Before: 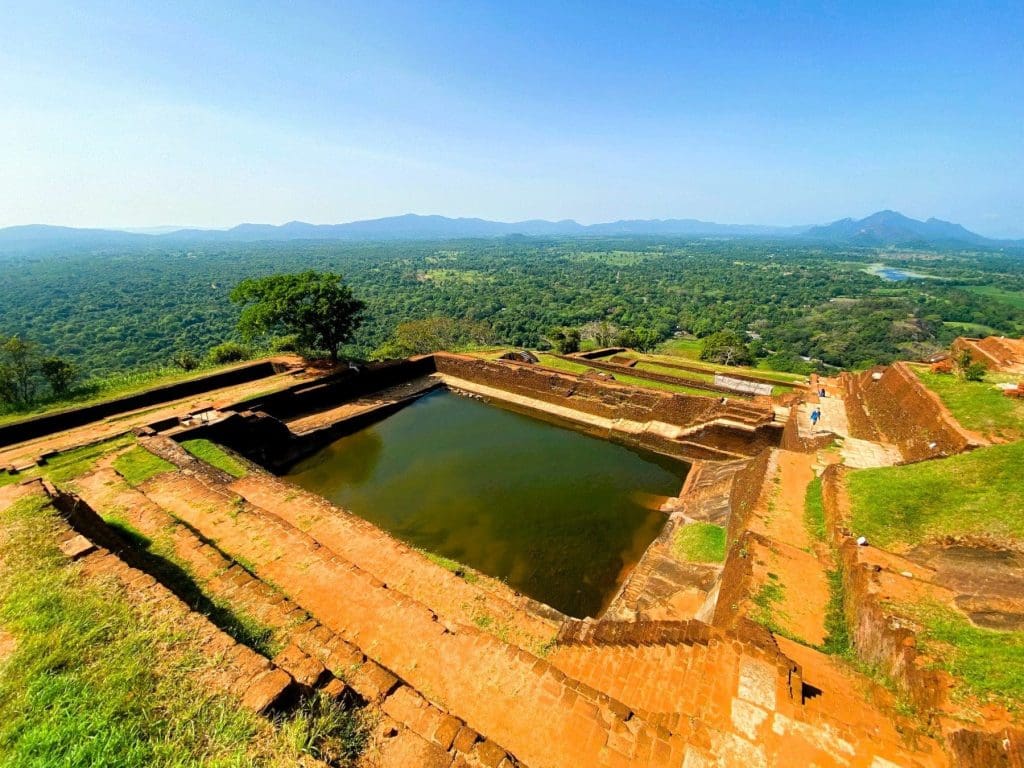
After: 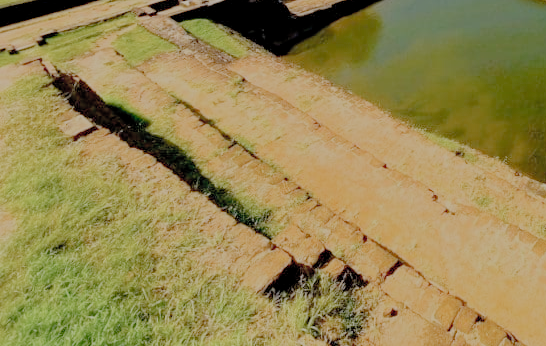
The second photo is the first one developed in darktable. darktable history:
crop and rotate: top 54.778%, right 46.61%, bottom 0.159%
filmic rgb: white relative exposure 8 EV, threshold 3 EV, structure ↔ texture 100%, target black luminance 0%, hardness 2.44, latitude 76.53%, contrast 0.562, shadows ↔ highlights balance 0%, preserve chrominance no, color science v4 (2020), iterations of high-quality reconstruction 10, type of noise poissonian, enable highlight reconstruction true
contrast brightness saturation: brightness 0.15
